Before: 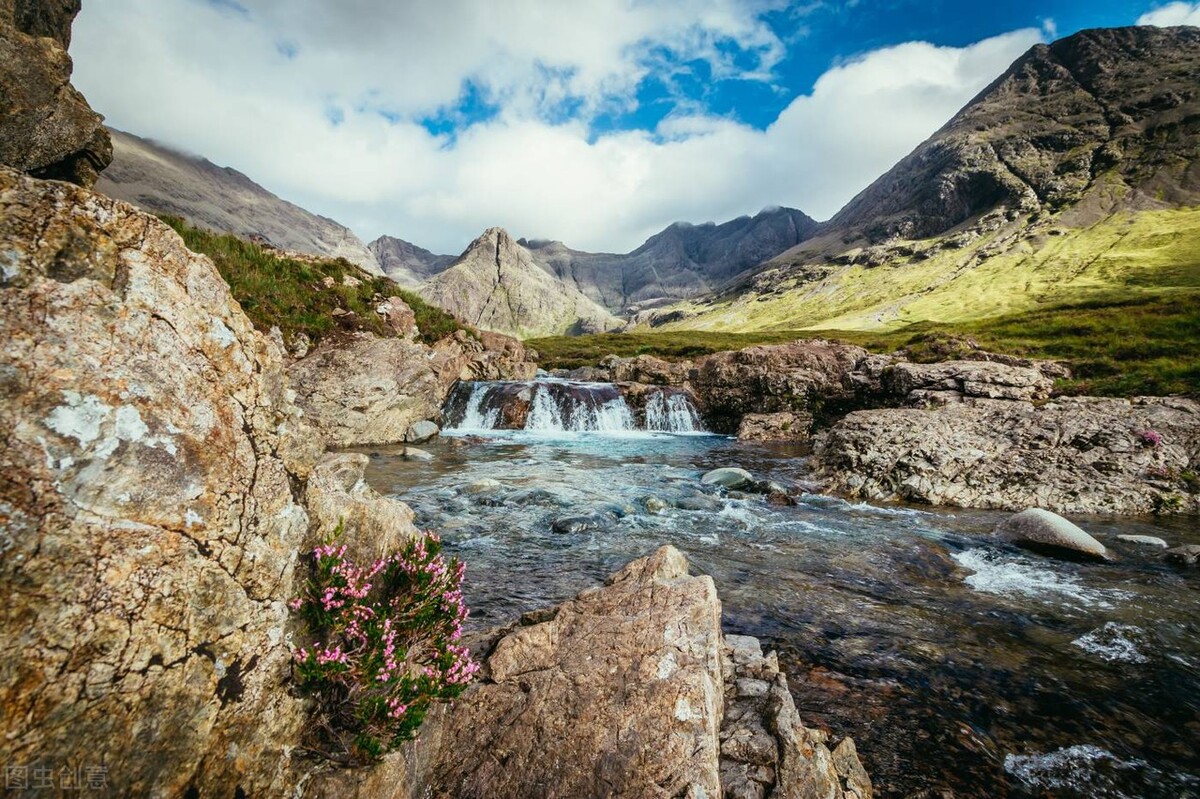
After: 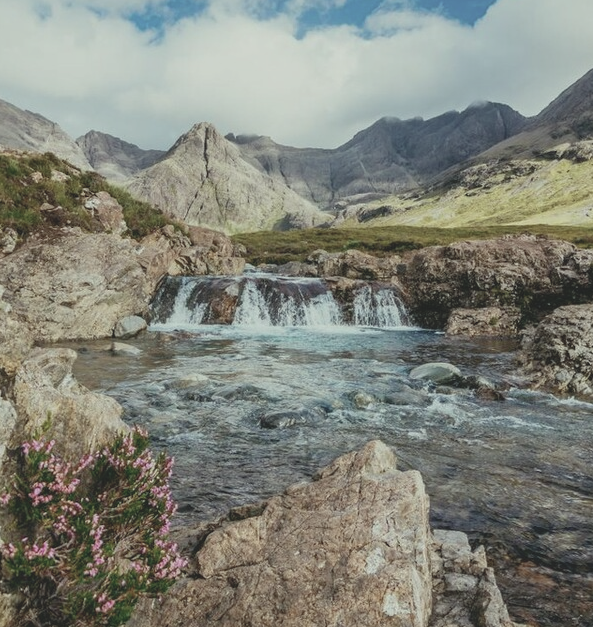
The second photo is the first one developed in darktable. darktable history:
color correction: highlights a* -2.68, highlights b* 2.57
crop and rotate: angle 0.02°, left 24.353%, top 13.219%, right 26.156%, bottom 8.224%
contrast brightness saturation: contrast -0.26, saturation -0.43
